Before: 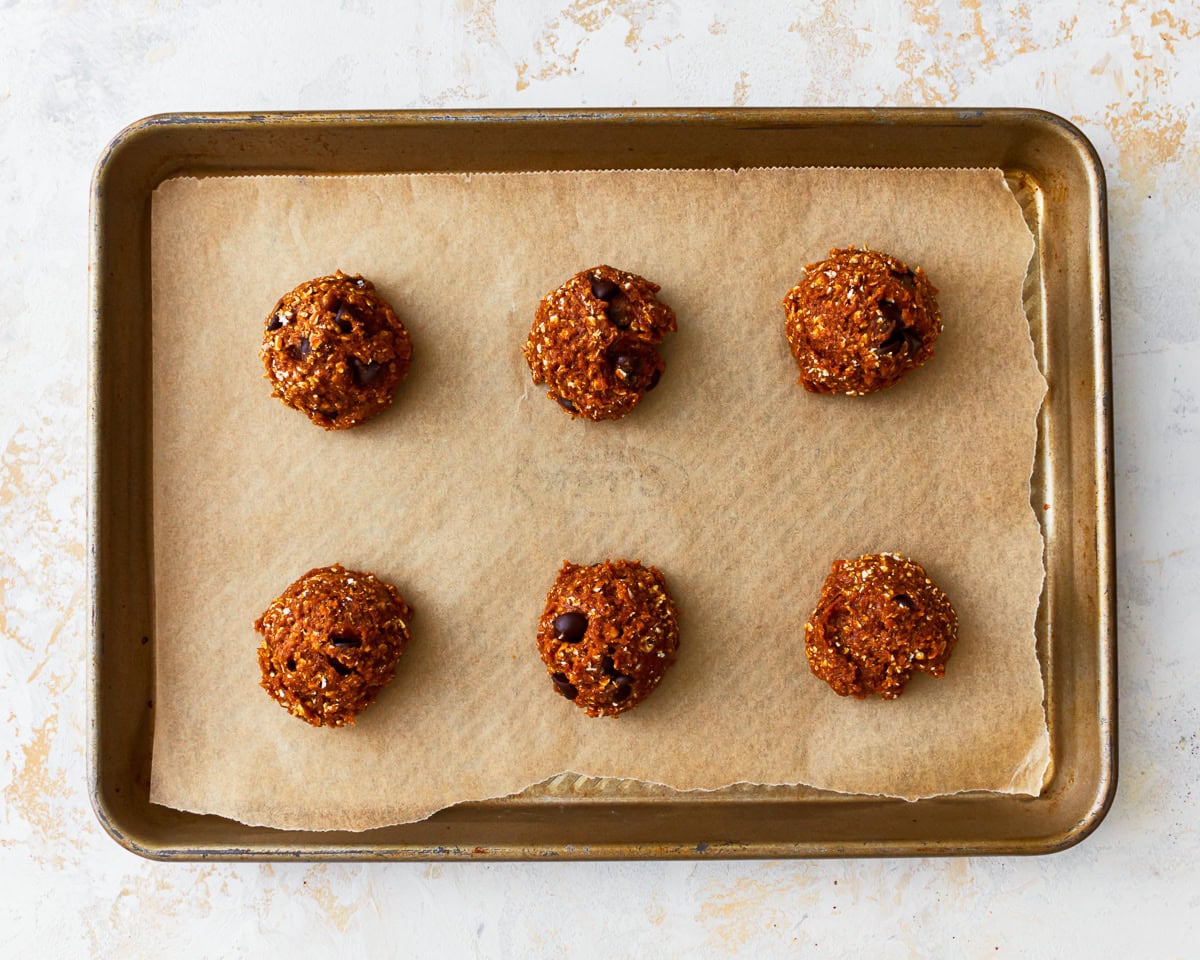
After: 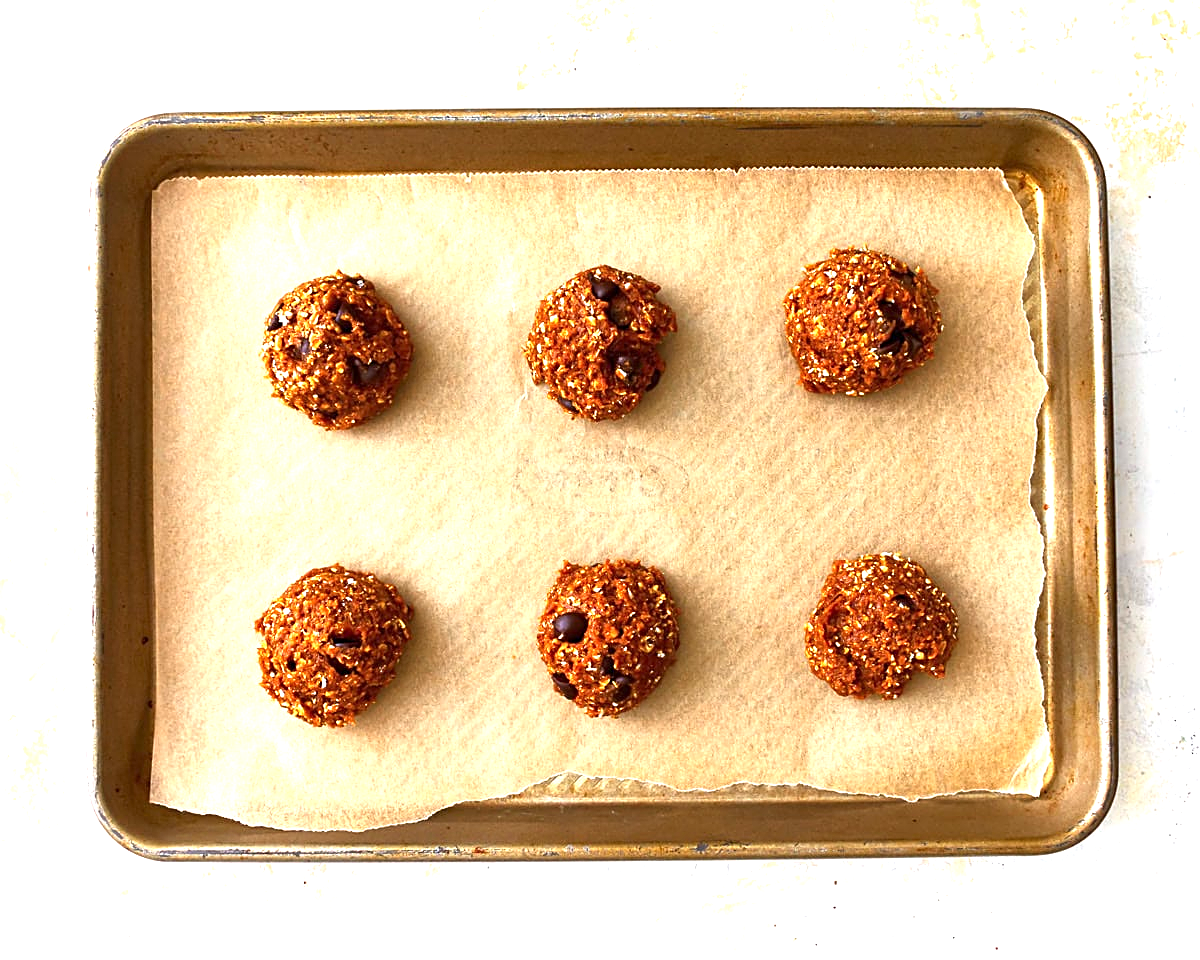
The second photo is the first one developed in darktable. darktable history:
sharpen: on, module defaults
exposure: exposure 1.061 EV, compensate highlight preservation false
